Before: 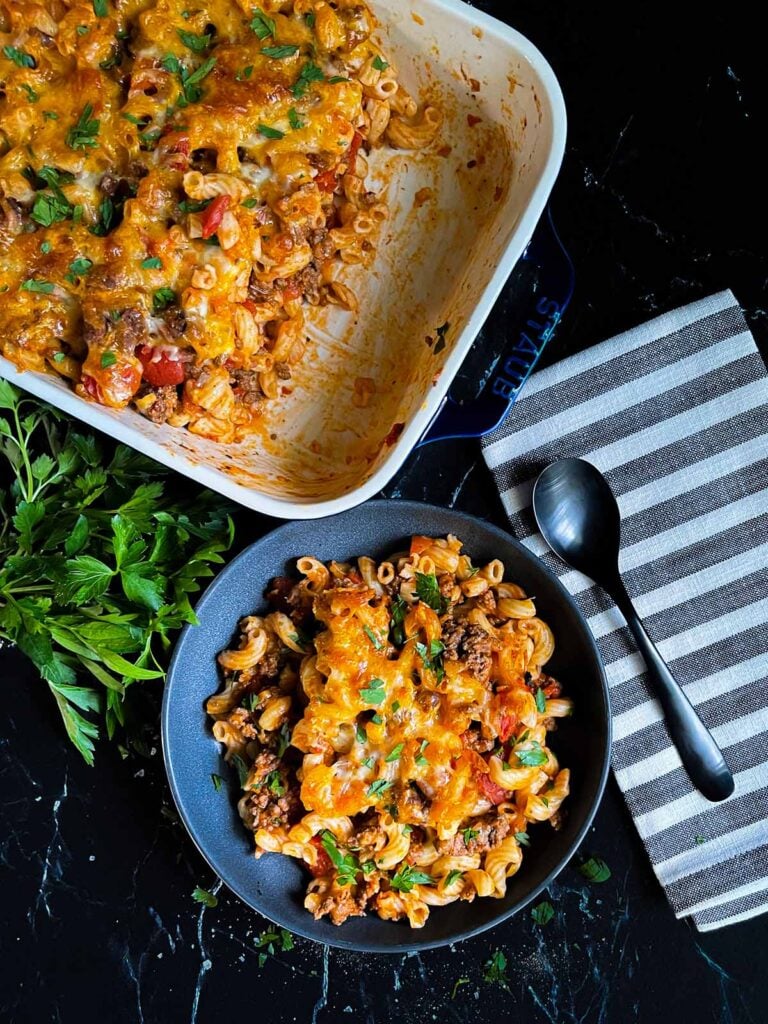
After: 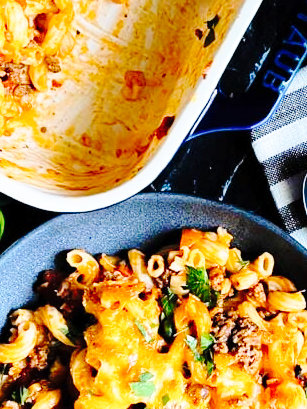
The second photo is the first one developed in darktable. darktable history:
crop: left 30%, top 30%, right 30%, bottom 30%
base curve: curves: ch0 [(0, 0) (0.036, 0.037) (0.121, 0.228) (0.46, 0.76) (0.859, 0.983) (1, 1)], preserve colors none
tone curve: curves: ch0 [(0, 0) (0.003, 0.002) (0.011, 0.007) (0.025, 0.016) (0.044, 0.027) (0.069, 0.045) (0.1, 0.077) (0.136, 0.114) (0.177, 0.166) (0.224, 0.241) (0.277, 0.328) (0.335, 0.413) (0.399, 0.498) (0.468, 0.572) (0.543, 0.638) (0.623, 0.711) (0.709, 0.786) (0.801, 0.853) (0.898, 0.929) (1, 1)], preserve colors none
contrast brightness saturation: contrast 0.05, brightness 0.06, saturation 0.01
